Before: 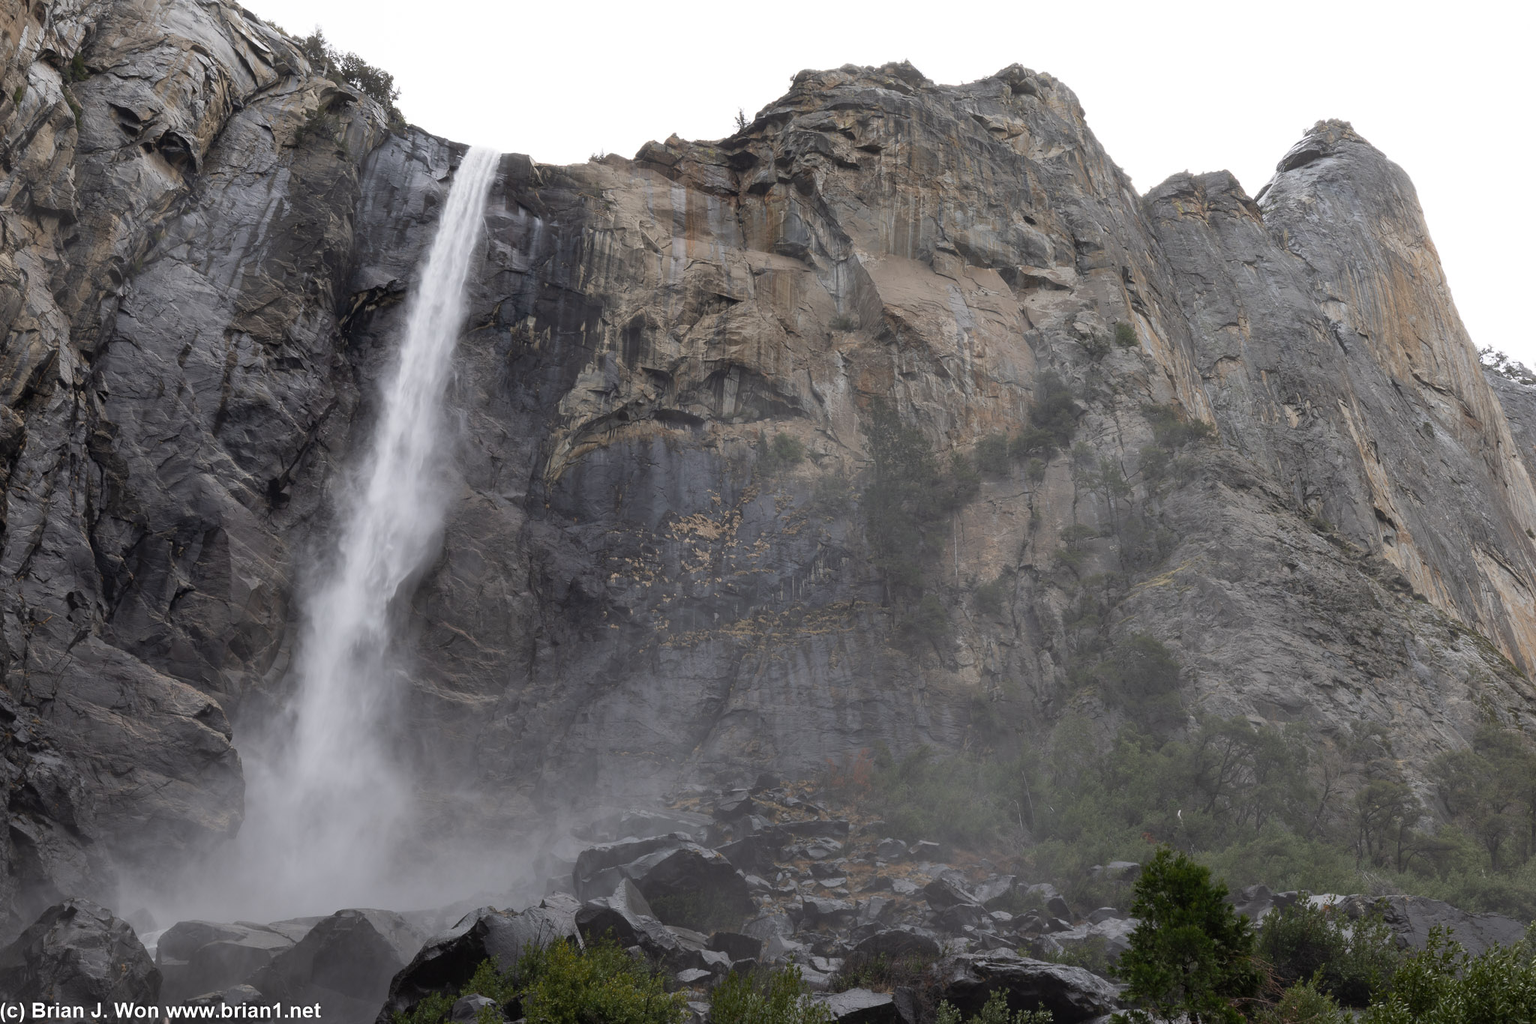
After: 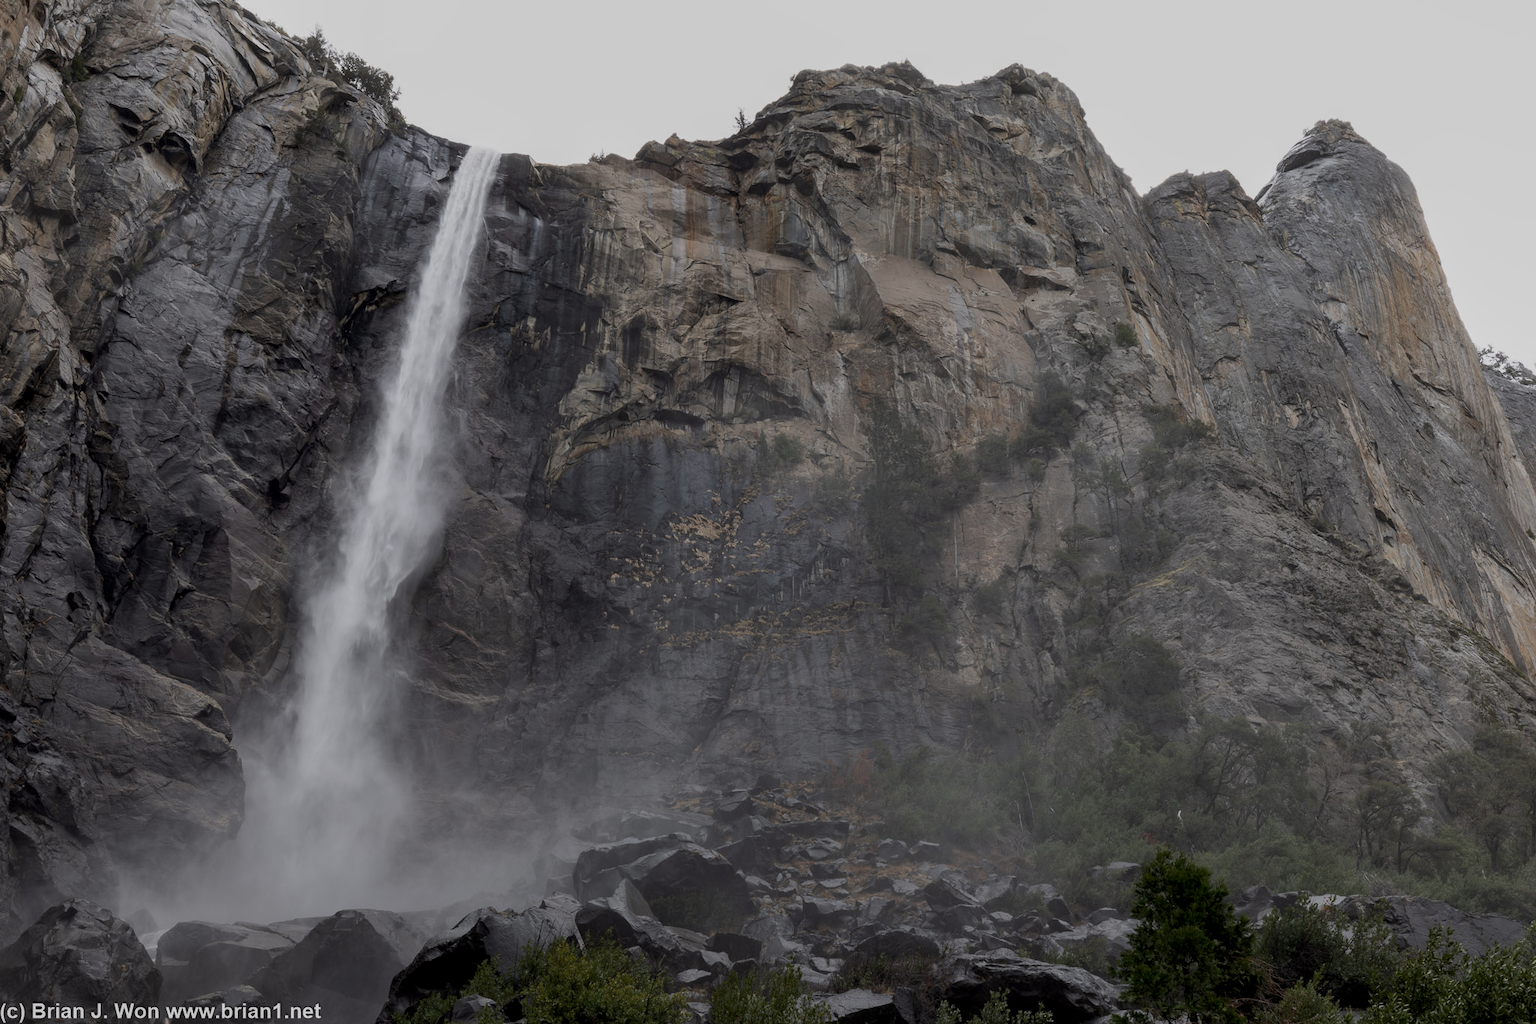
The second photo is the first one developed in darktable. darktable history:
exposure: black level correction 0, exposure -0.708 EV, compensate highlight preservation false
local contrast: on, module defaults
